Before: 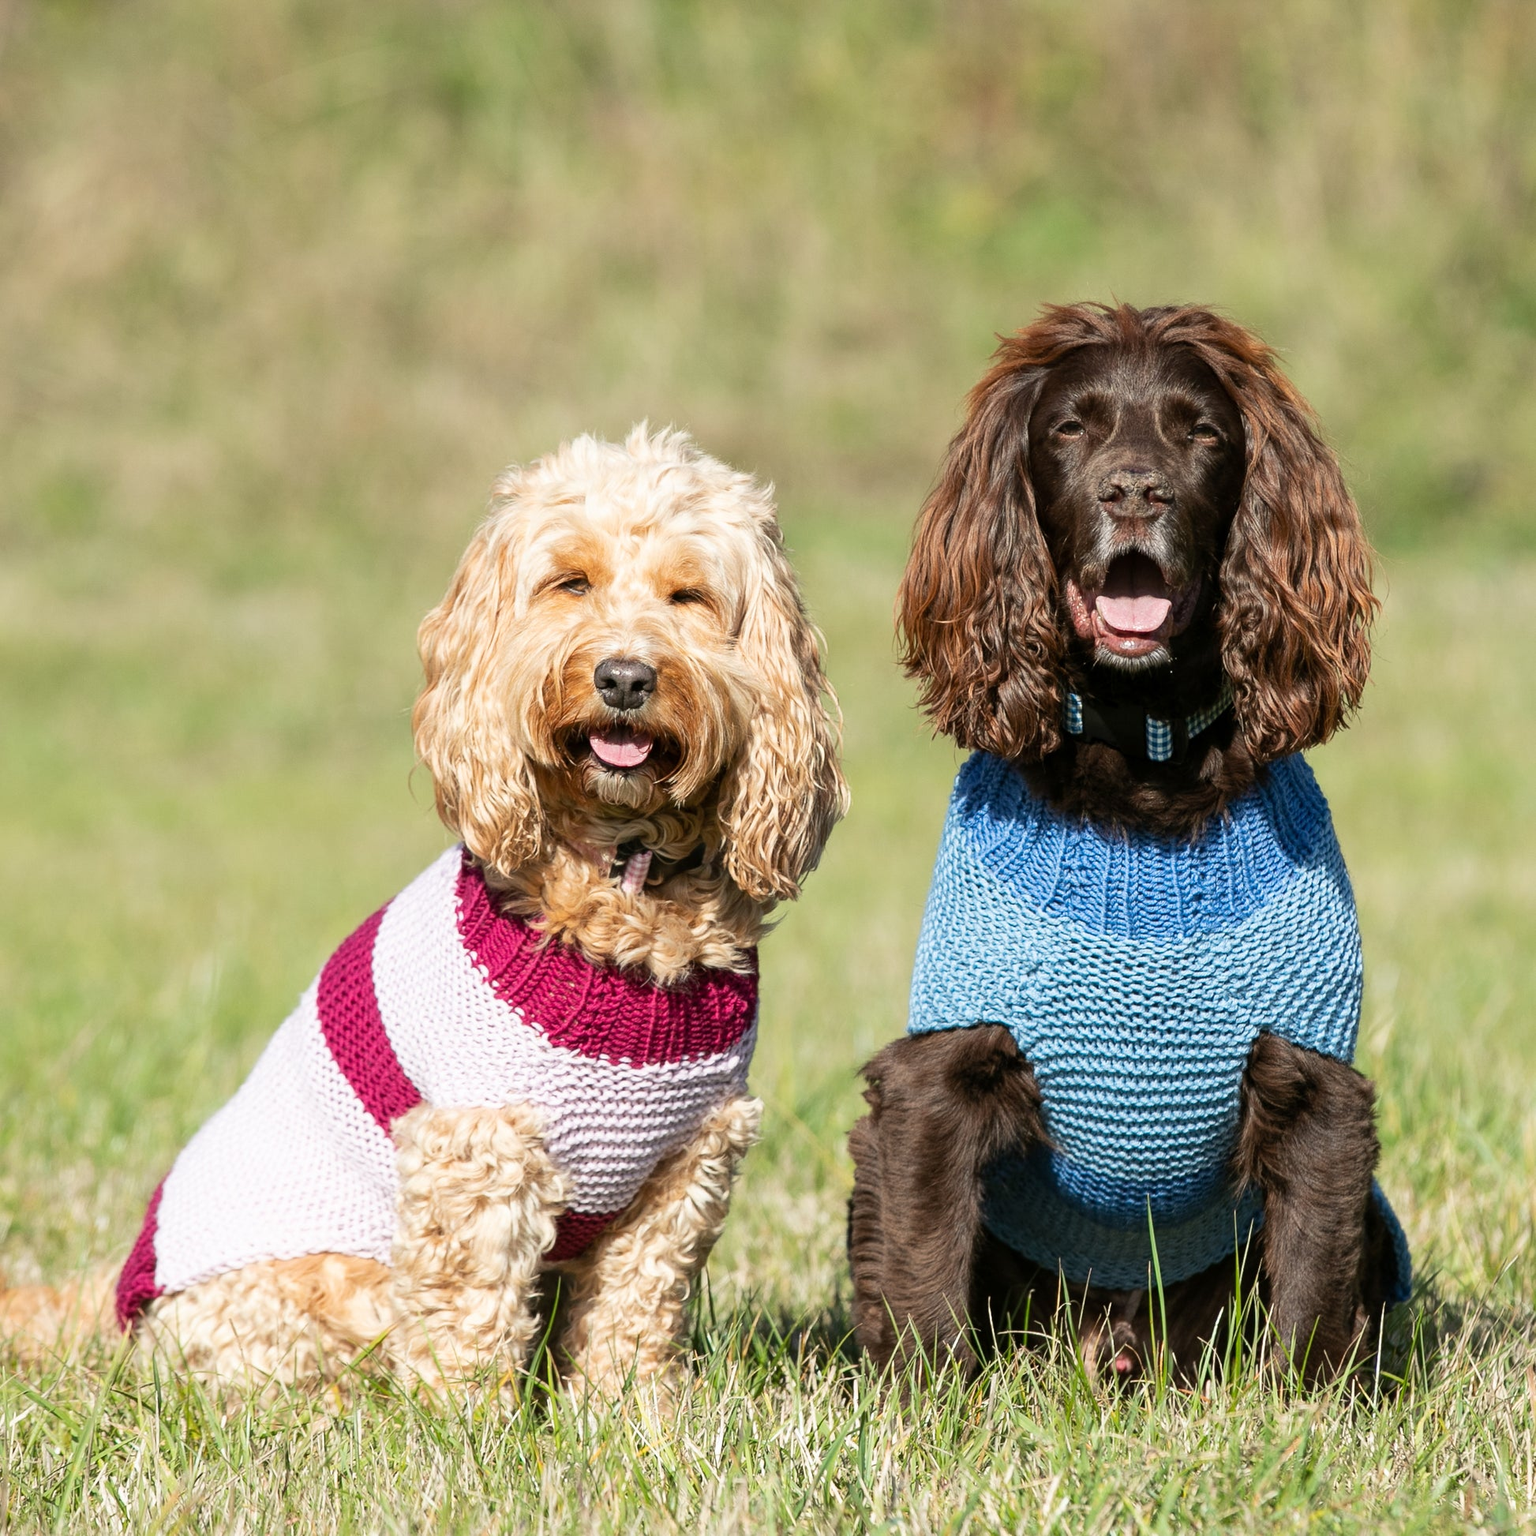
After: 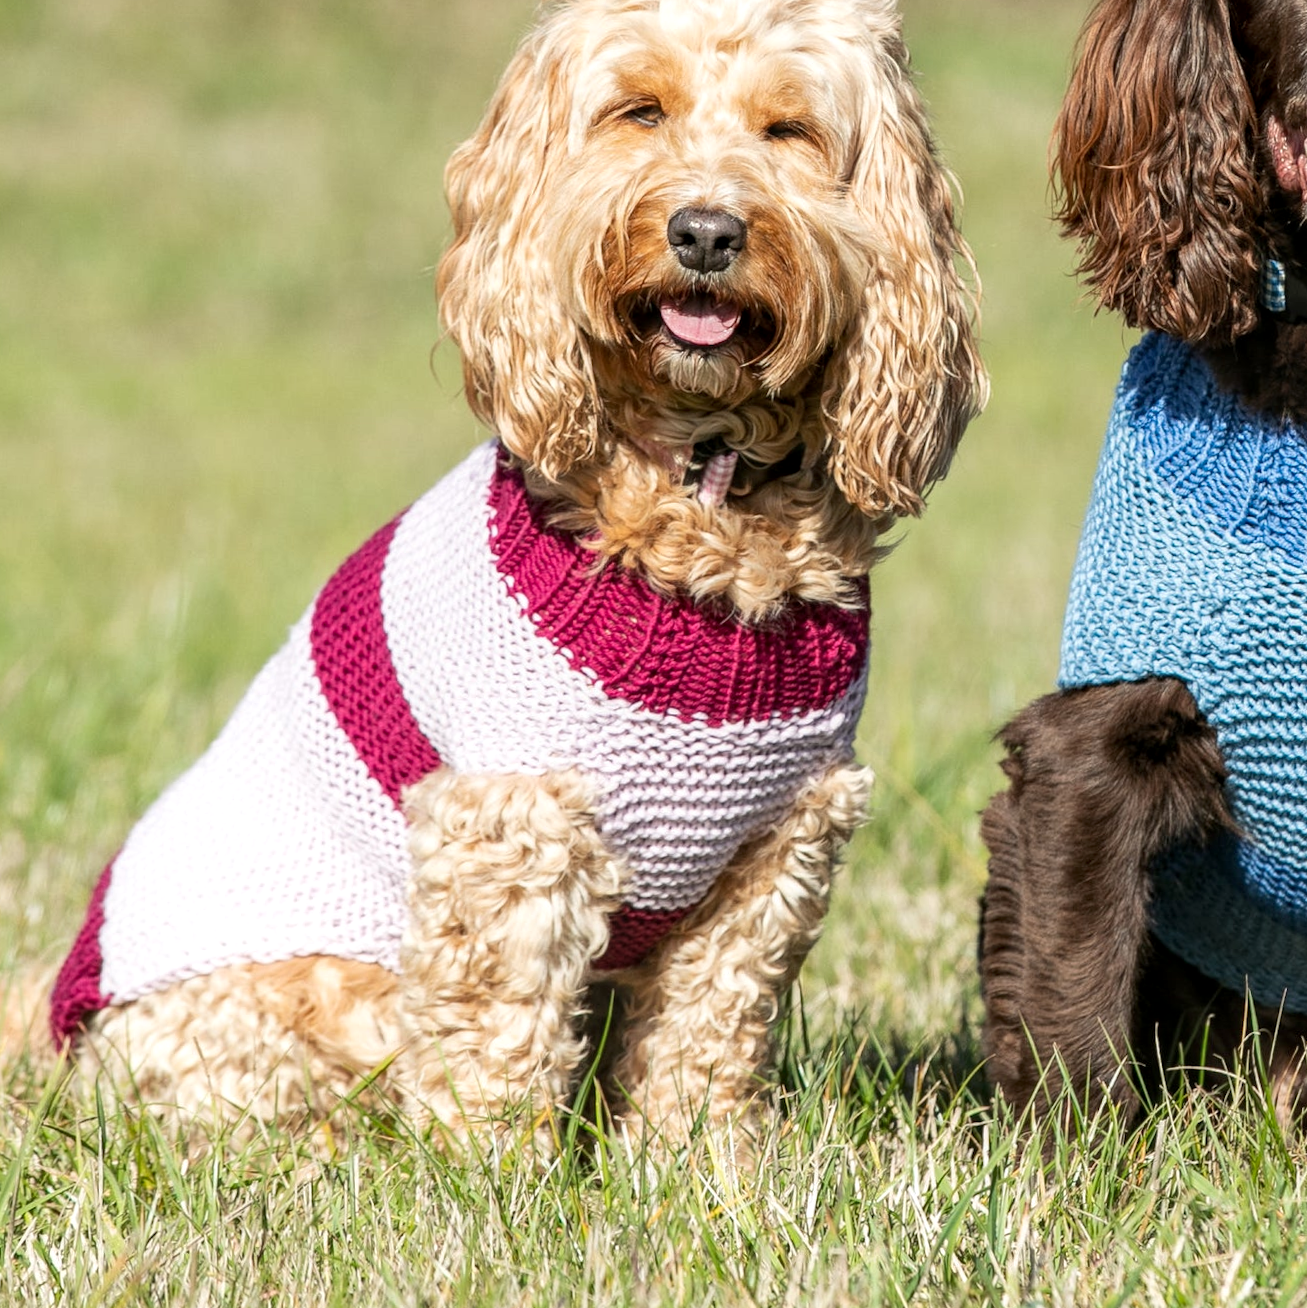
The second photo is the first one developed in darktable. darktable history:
local contrast: on, module defaults
crop and rotate: angle -0.82°, left 3.85%, top 31.828%, right 27.992%
